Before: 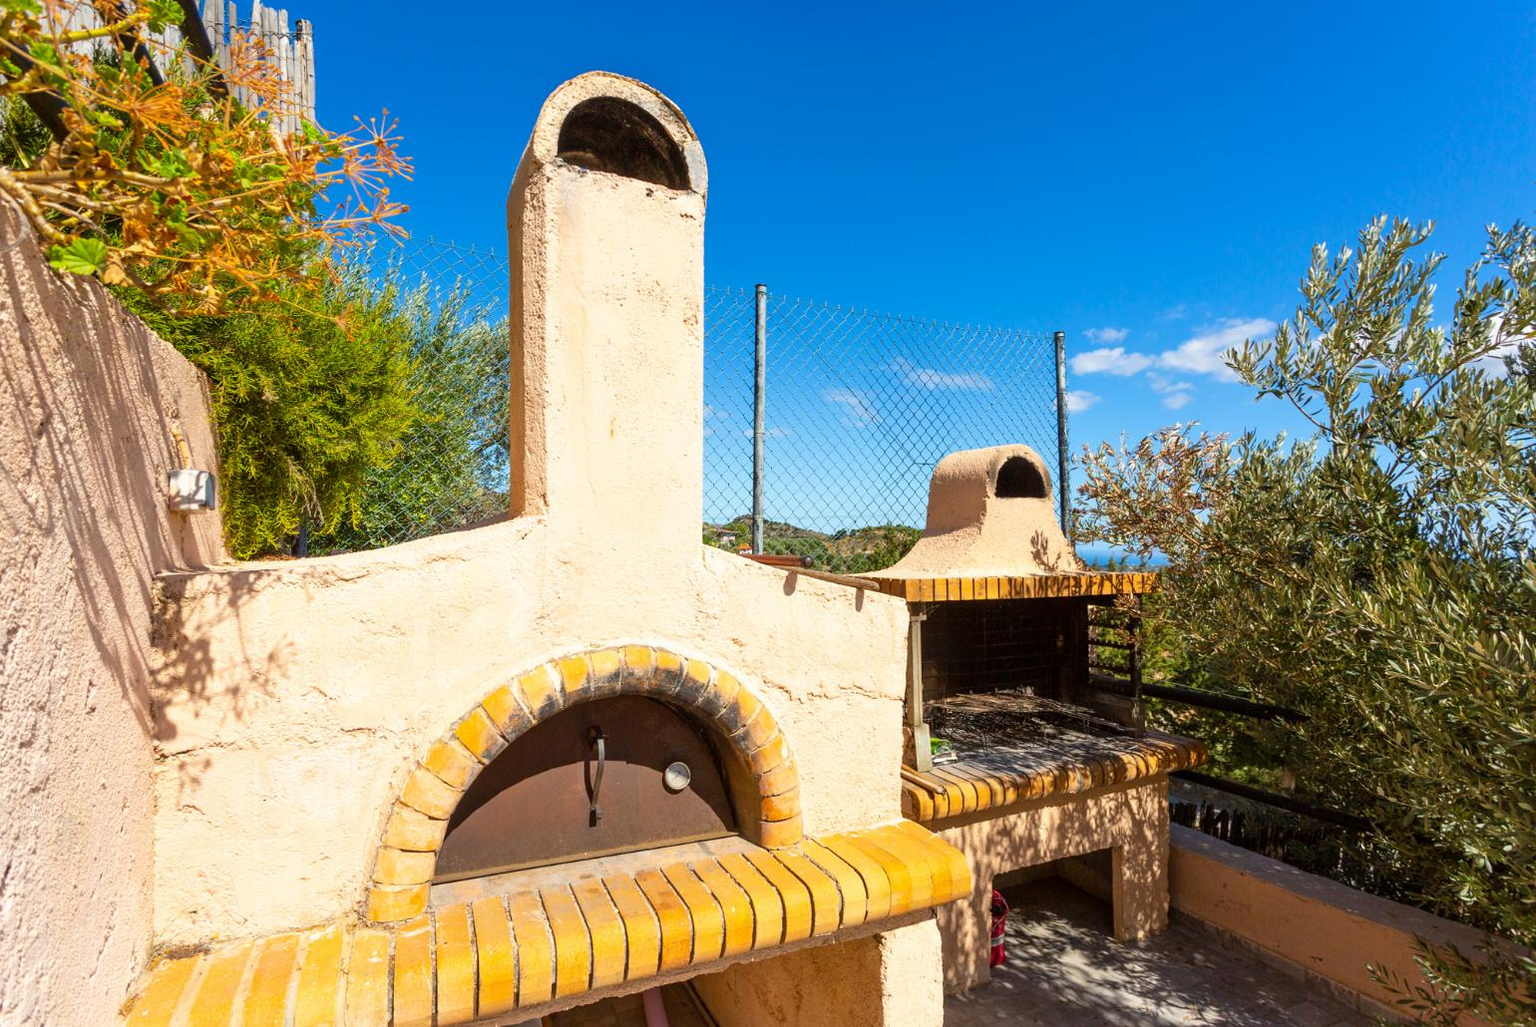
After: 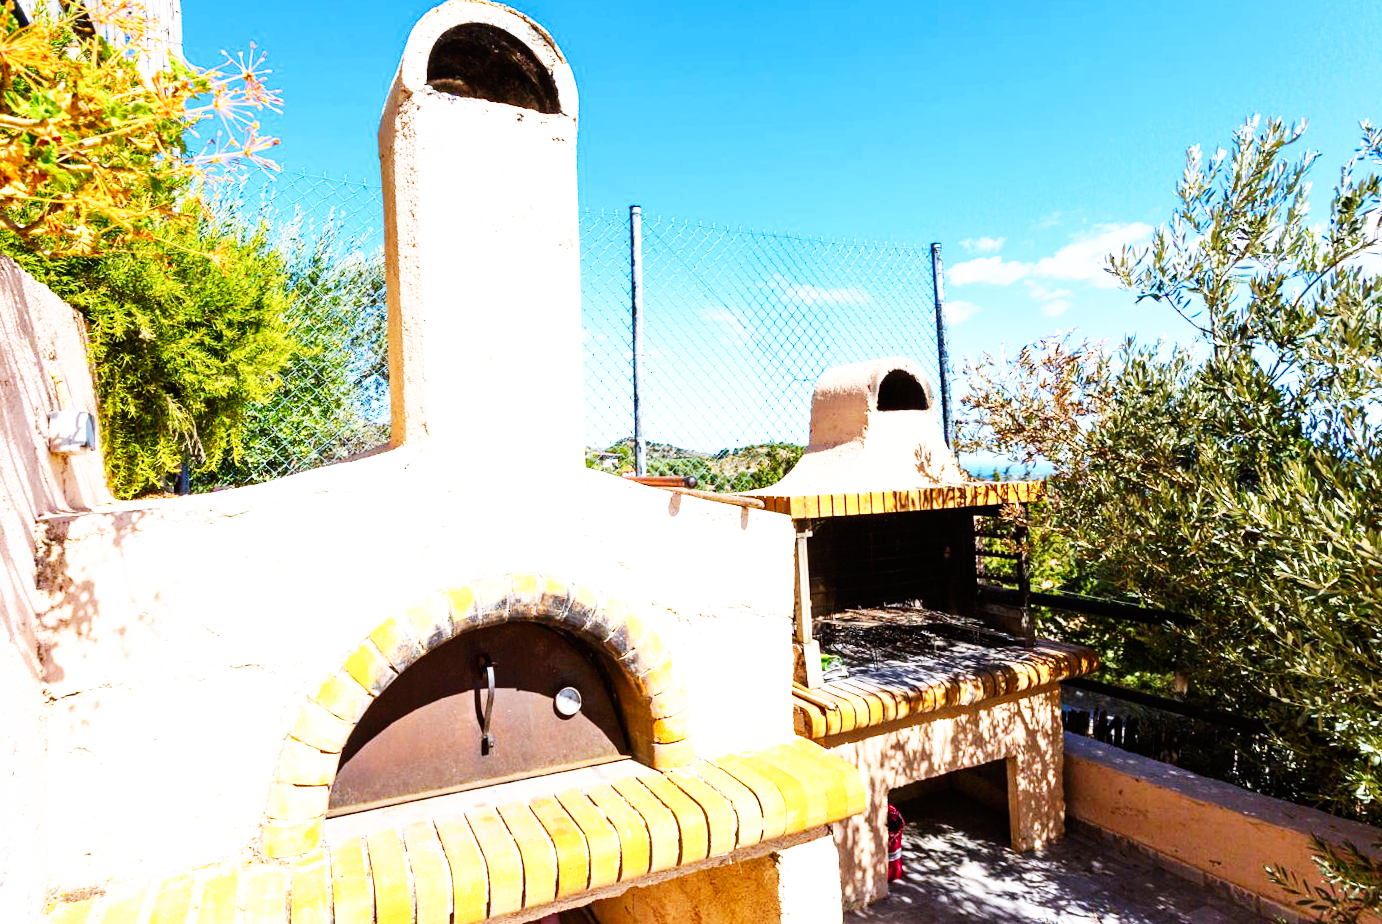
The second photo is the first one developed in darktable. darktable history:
tone equalizer: -8 EV -0.417 EV, -7 EV -0.389 EV, -6 EV -0.333 EV, -5 EV -0.222 EV, -3 EV 0.222 EV, -2 EV 0.333 EV, -1 EV 0.389 EV, +0 EV 0.417 EV, edges refinement/feathering 500, mask exposure compensation -1.57 EV, preserve details no
crop and rotate: angle 1.96°, left 5.673%, top 5.673%
white balance: red 0.954, blue 1.079
base curve: curves: ch0 [(0, 0) (0.007, 0.004) (0.027, 0.03) (0.046, 0.07) (0.207, 0.54) (0.442, 0.872) (0.673, 0.972) (1, 1)], preserve colors none
color calibration: illuminant as shot in camera, x 0.358, y 0.373, temperature 4628.91 K
